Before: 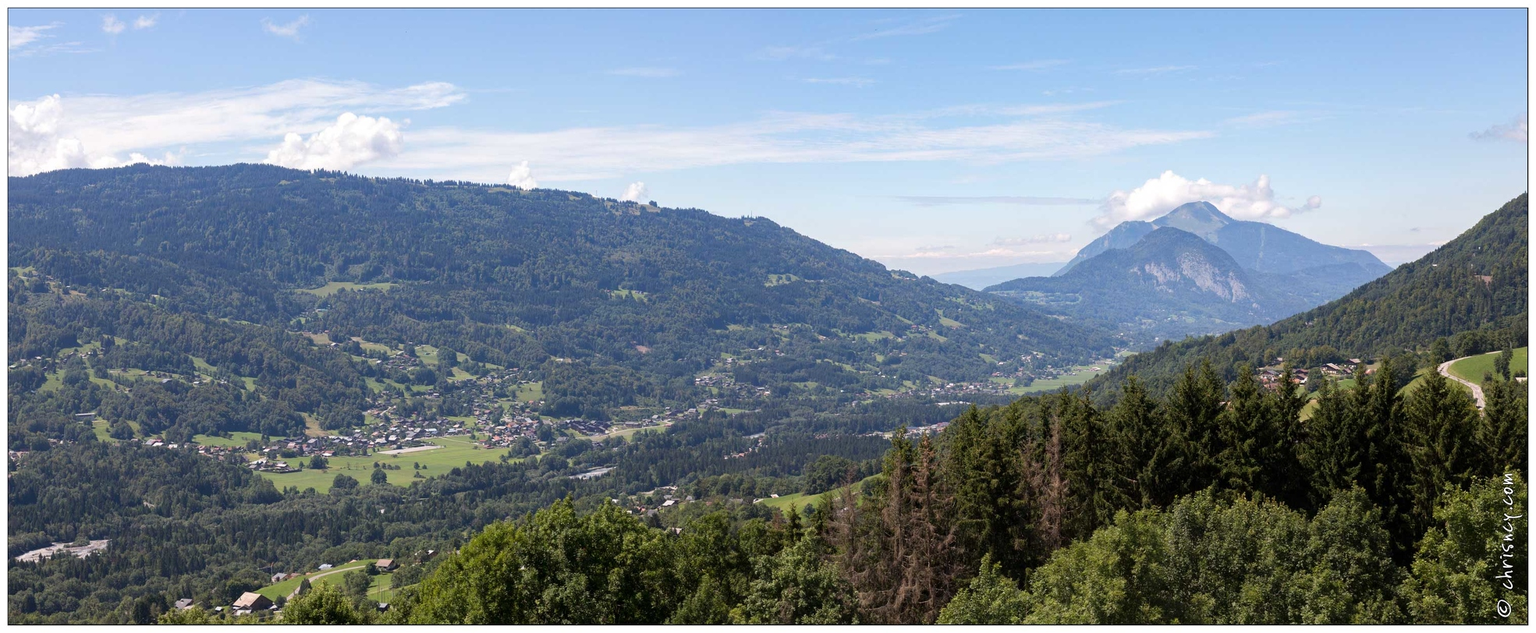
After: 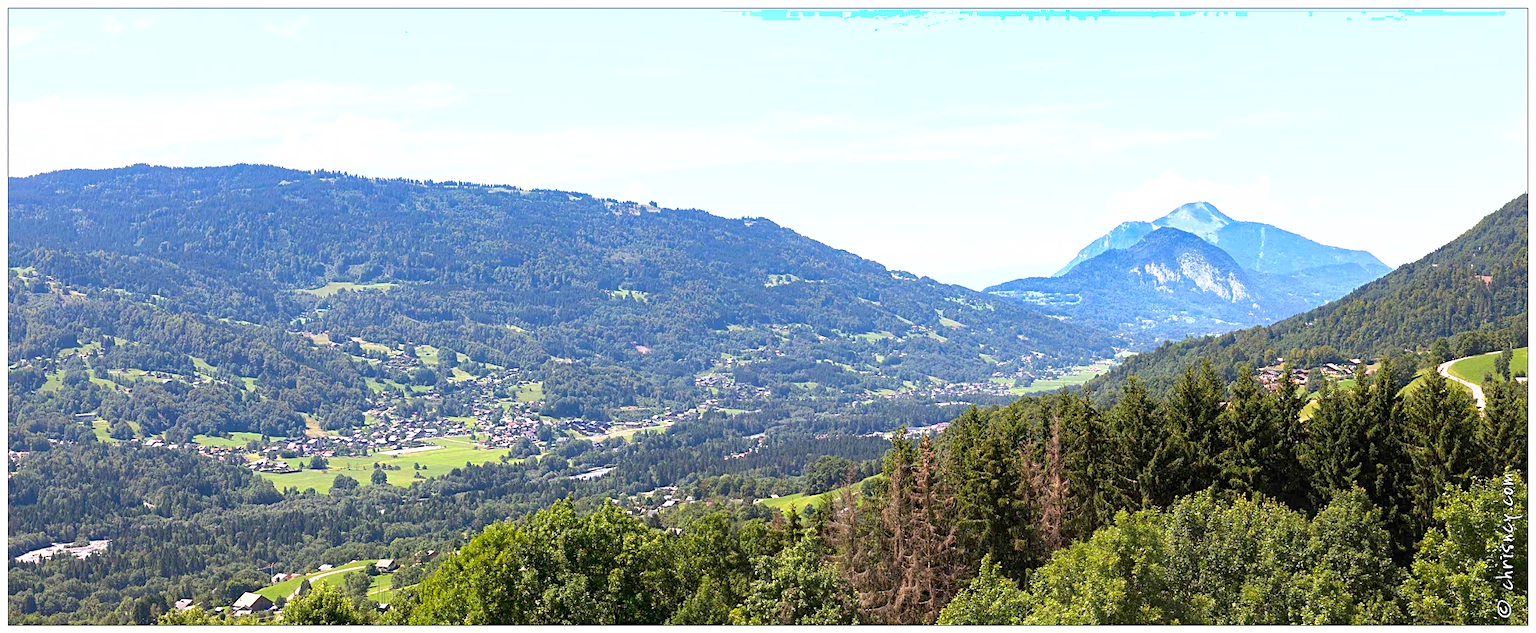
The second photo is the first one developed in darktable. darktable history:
contrast brightness saturation: contrast 0.08, saturation 0.2
sharpen: on, module defaults
exposure: black level correction 0, exposure 1.1 EV, compensate exposure bias true, compensate highlight preservation false
shadows and highlights: on, module defaults
